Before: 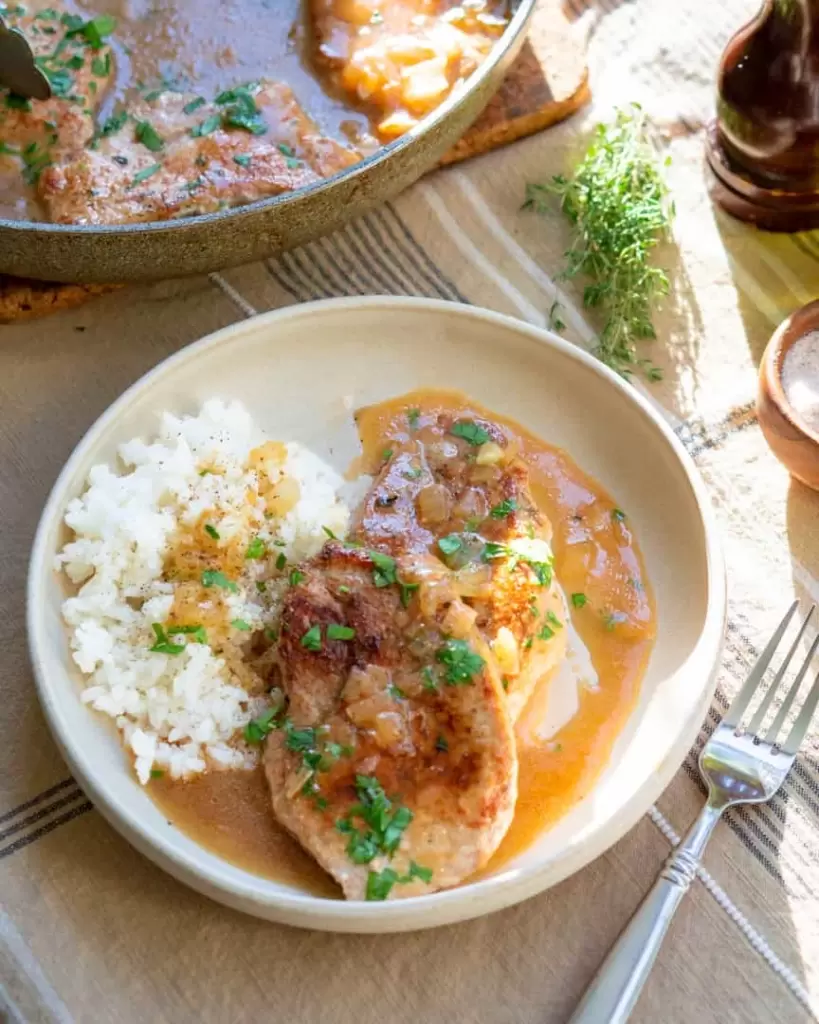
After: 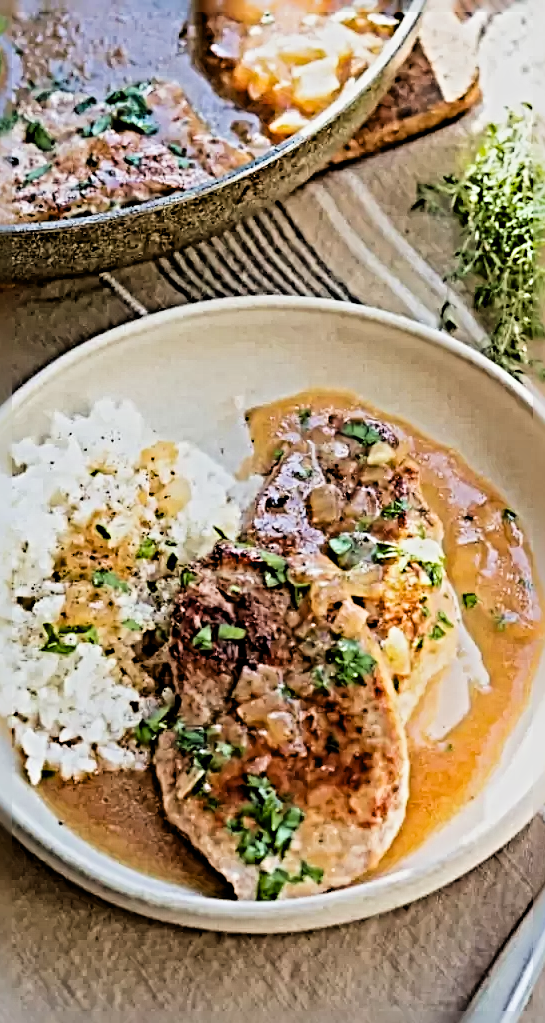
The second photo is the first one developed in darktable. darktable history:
filmic rgb: black relative exposure -5 EV, hardness 2.88, contrast 1.3
sharpen: radius 6.3, amount 1.8, threshold 0
crop and rotate: left 13.409%, right 19.924%
color zones: curves: ch2 [(0, 0.5) (0.143, 0.5) (0.286, 0.489) (0.415, 0.421) (0.571, 0.5) (0.714, 0.5) (0.857, 0.5) (1, 0.5)]
